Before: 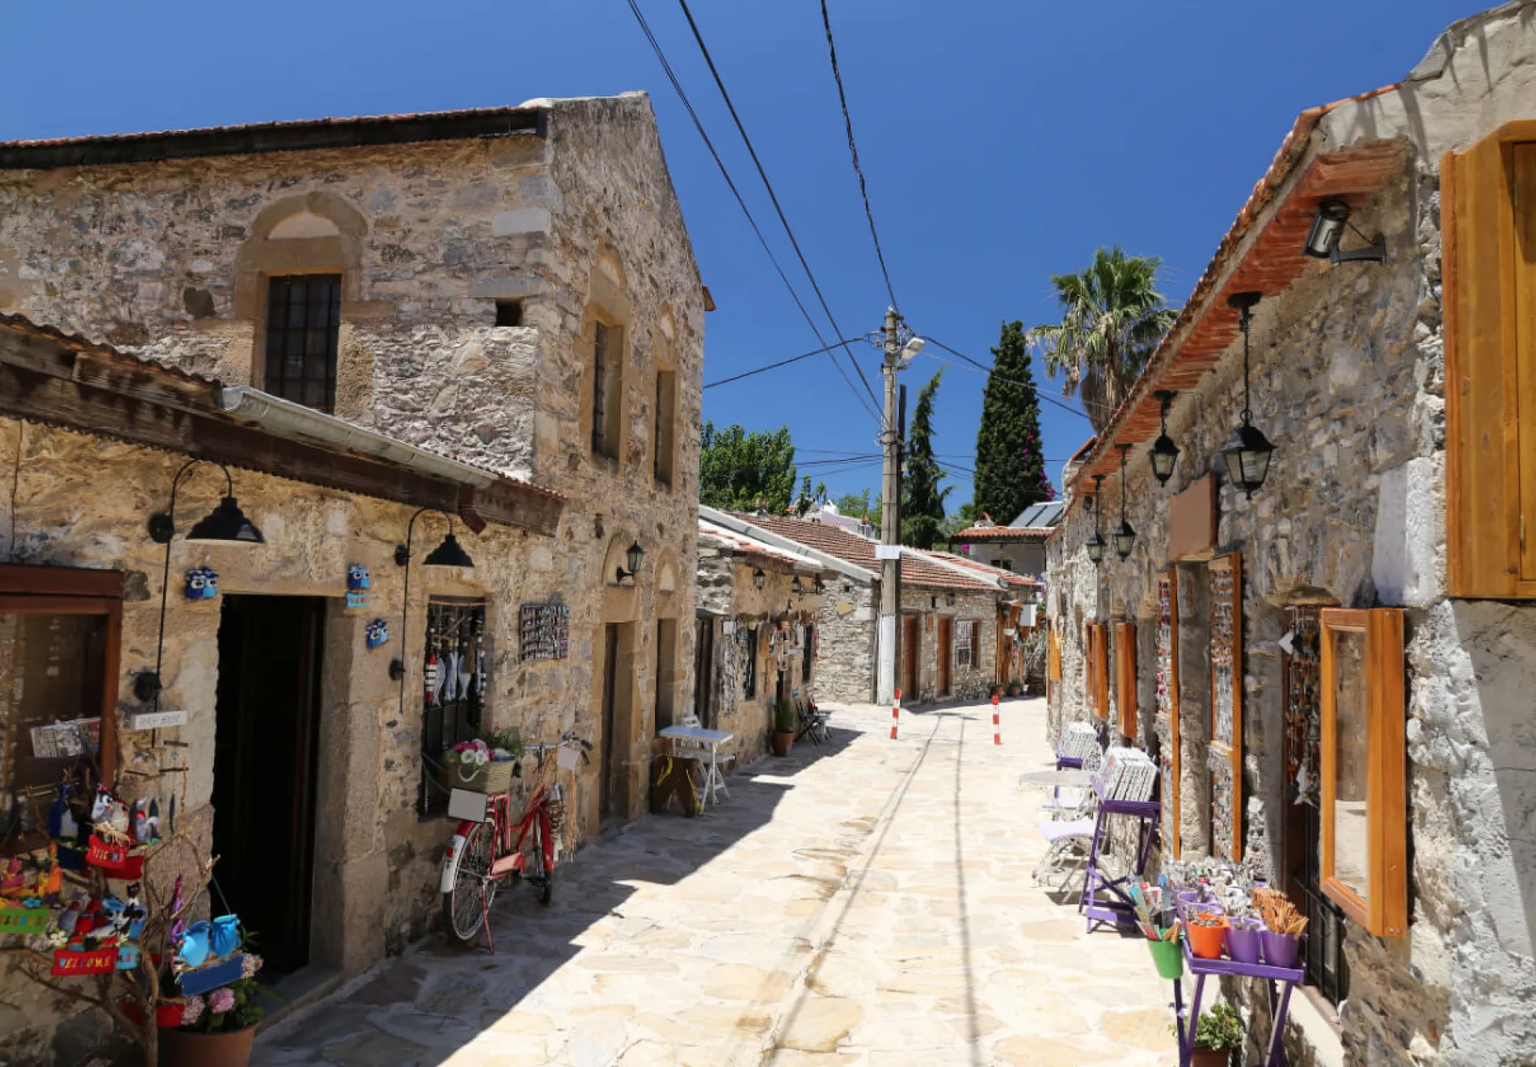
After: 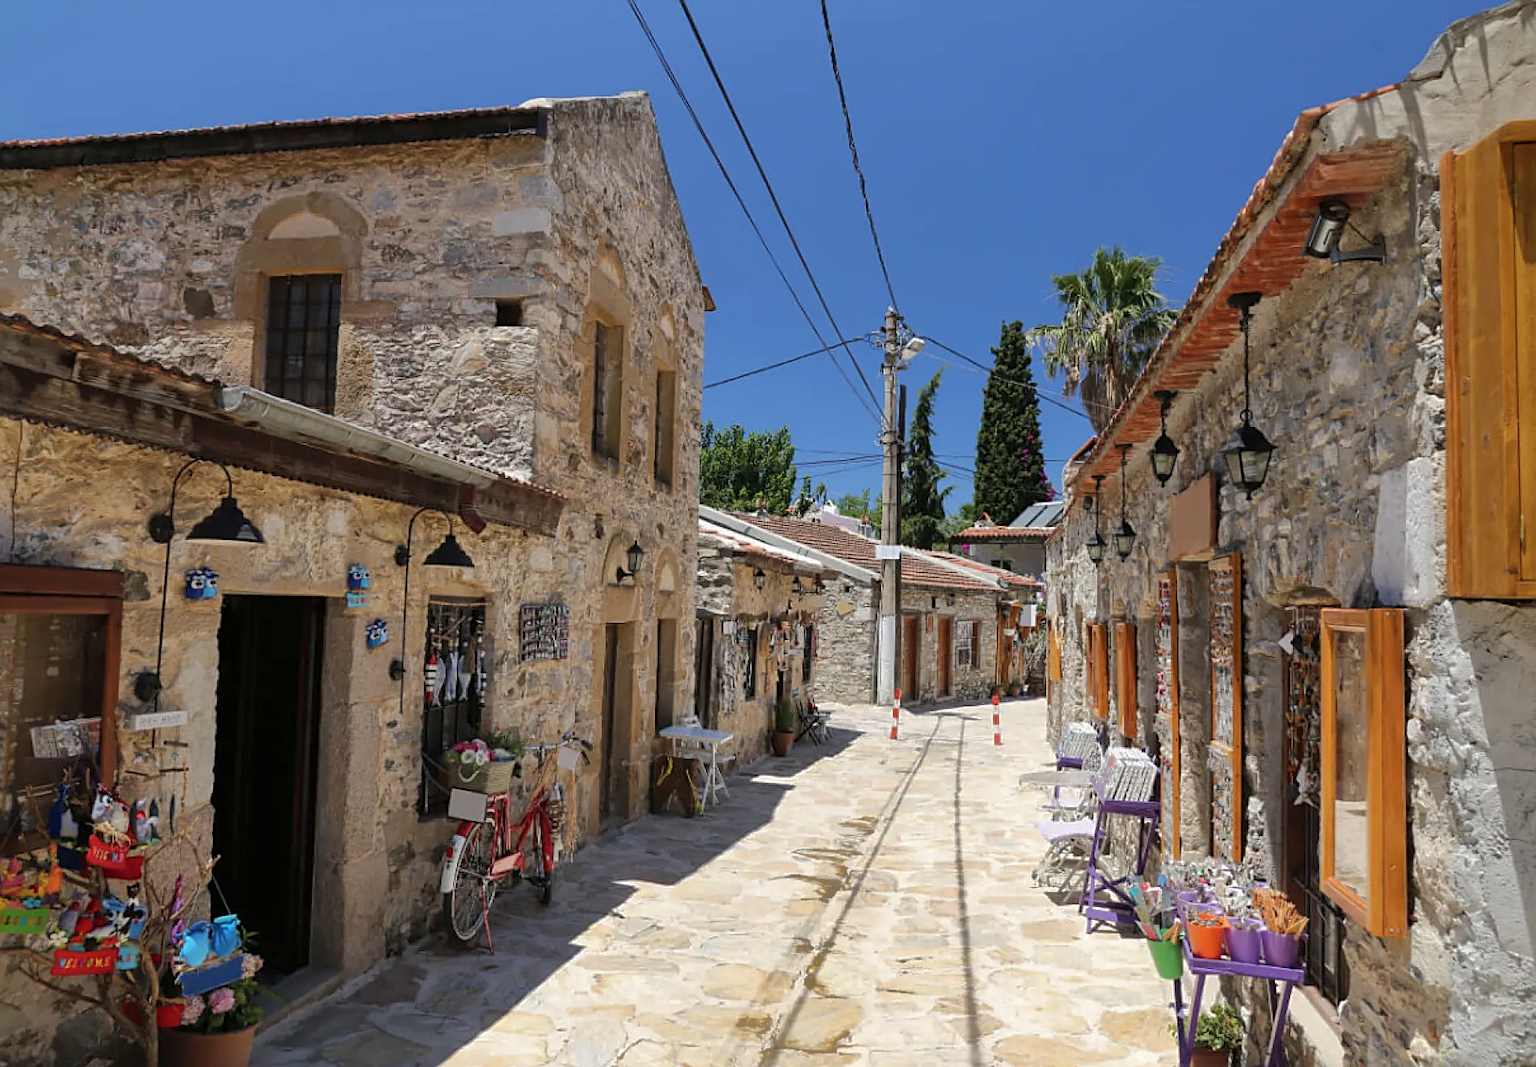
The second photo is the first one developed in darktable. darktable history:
shadows and highlights: shadows 40, highlights -60
sharpen: on, module defaults
